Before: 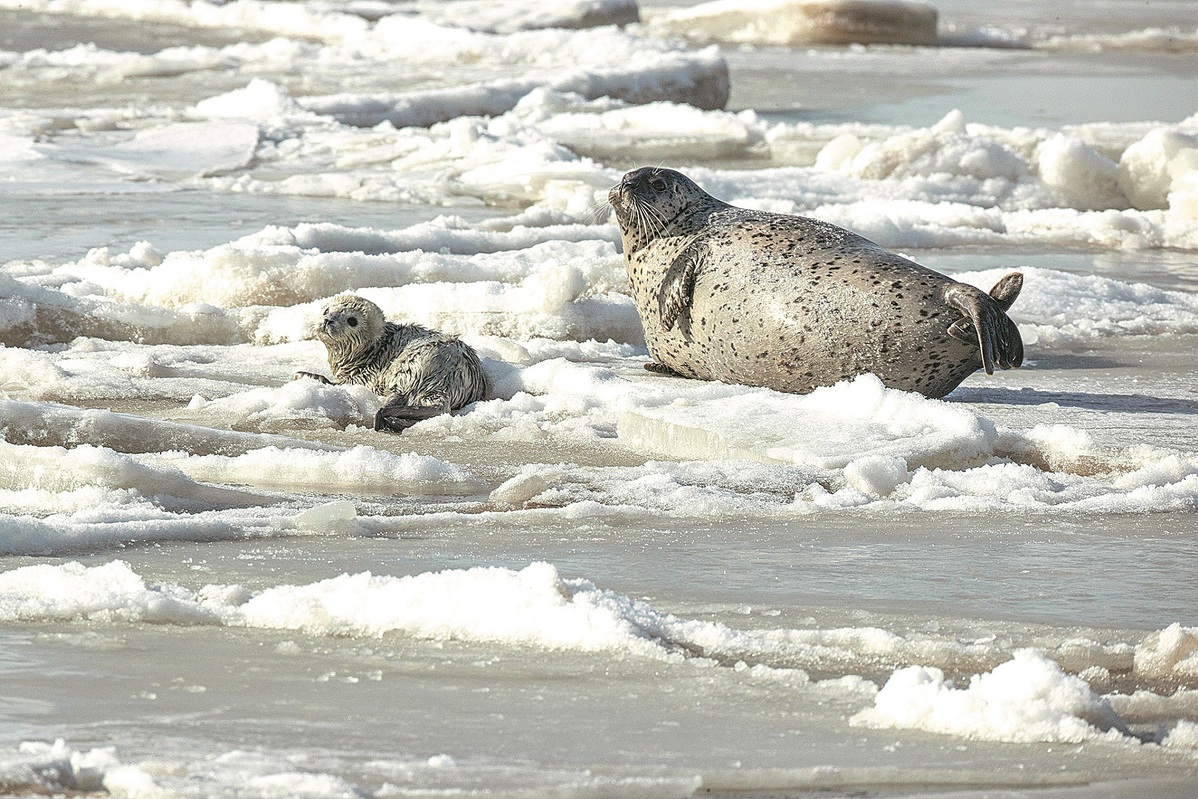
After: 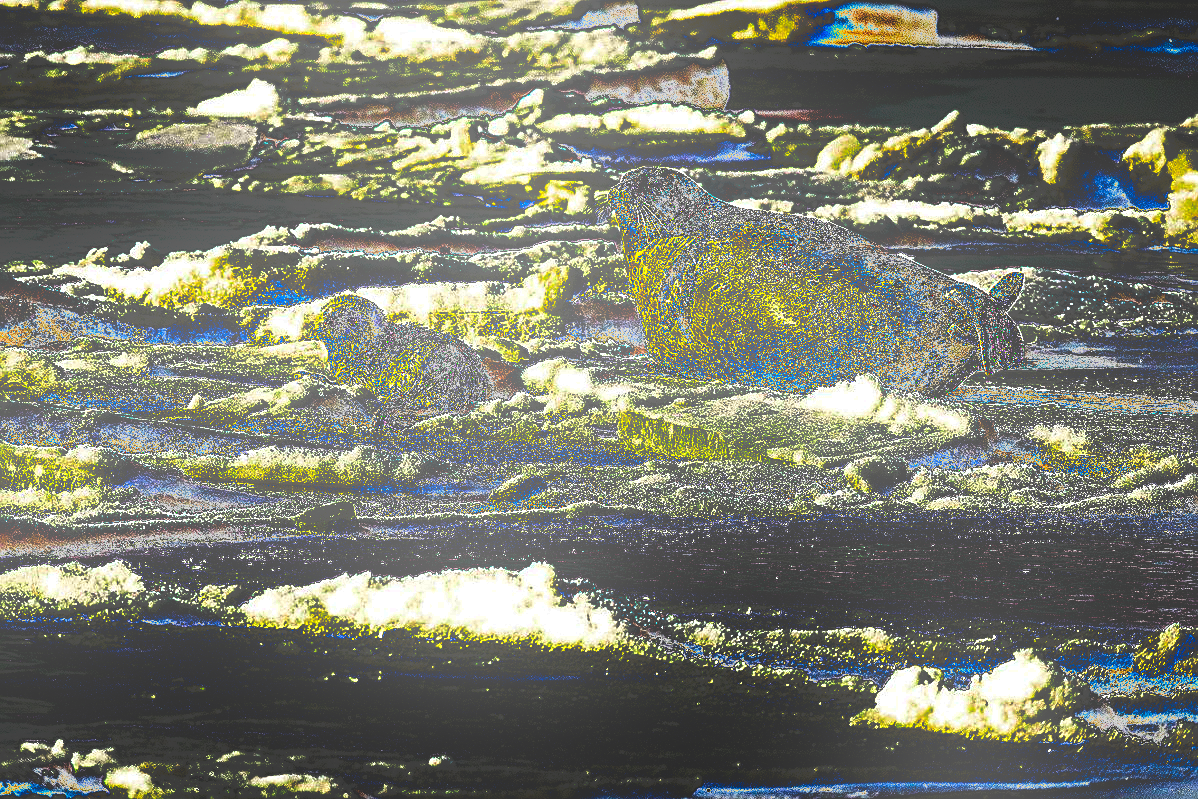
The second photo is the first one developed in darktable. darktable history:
tone curve: curves: ch0 [(0, 0) (0.003, 0.99) (0.011, 0.983) (0.025, 0.934) (0.044, 0.719) (0.069, 0.382) (0.1, 0.204) (0.136, 0.093) (0.177, 0.094) (0.224, 0.093) (0.277, 0.098) (0.335, 0.214) (0.399, 0.616) (0.468, 0.827) (0.543, 0.464) (0.623, 0.145) (0.709, 0.127) (0.801, 0.187) (0.898, 0.203) (1, 1)], preserve colors none
bloom: on, module defaults
sharpen: on, module defaults
